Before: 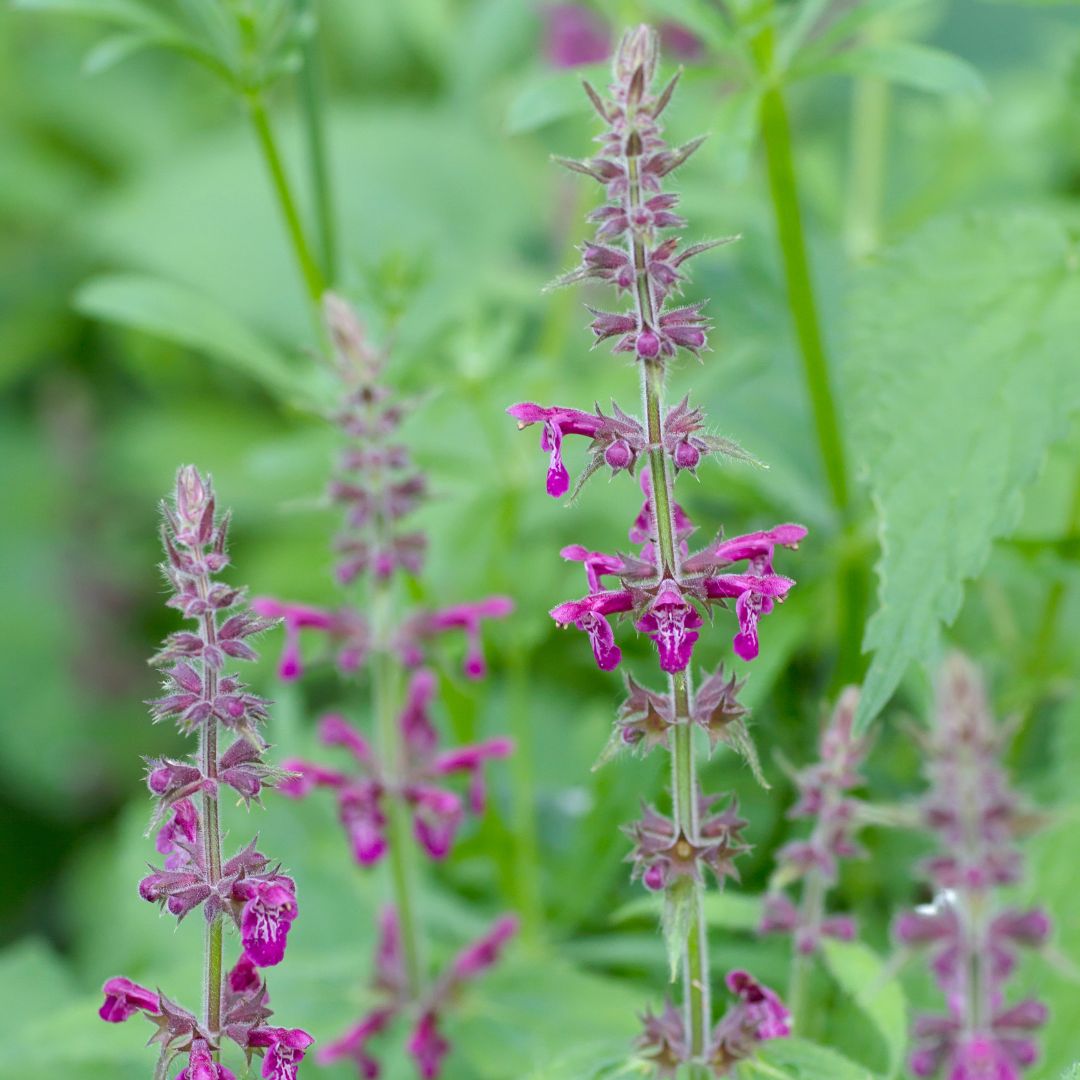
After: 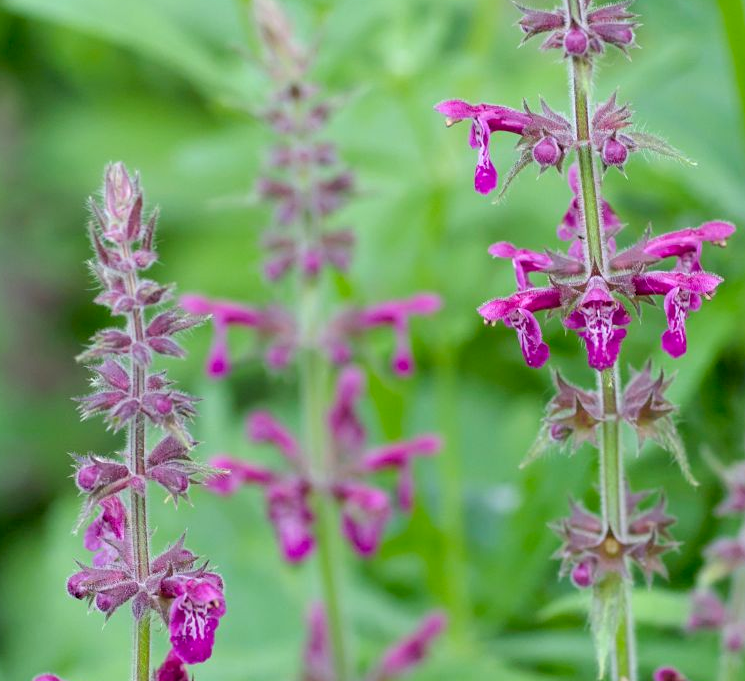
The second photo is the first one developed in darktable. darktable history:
crop: left 6.726%, top 28.123%, right 24.247%, bottom 8.756%
levels: levels [0.073, 0.497, 0.972]
exposure: black level correction 0.005, exposure 0.015 EV, compensate highlight preservation false
local contrast: mode bilateral grid, contrast 99, coarseness 100, detail 92%, midtone range 0.2
